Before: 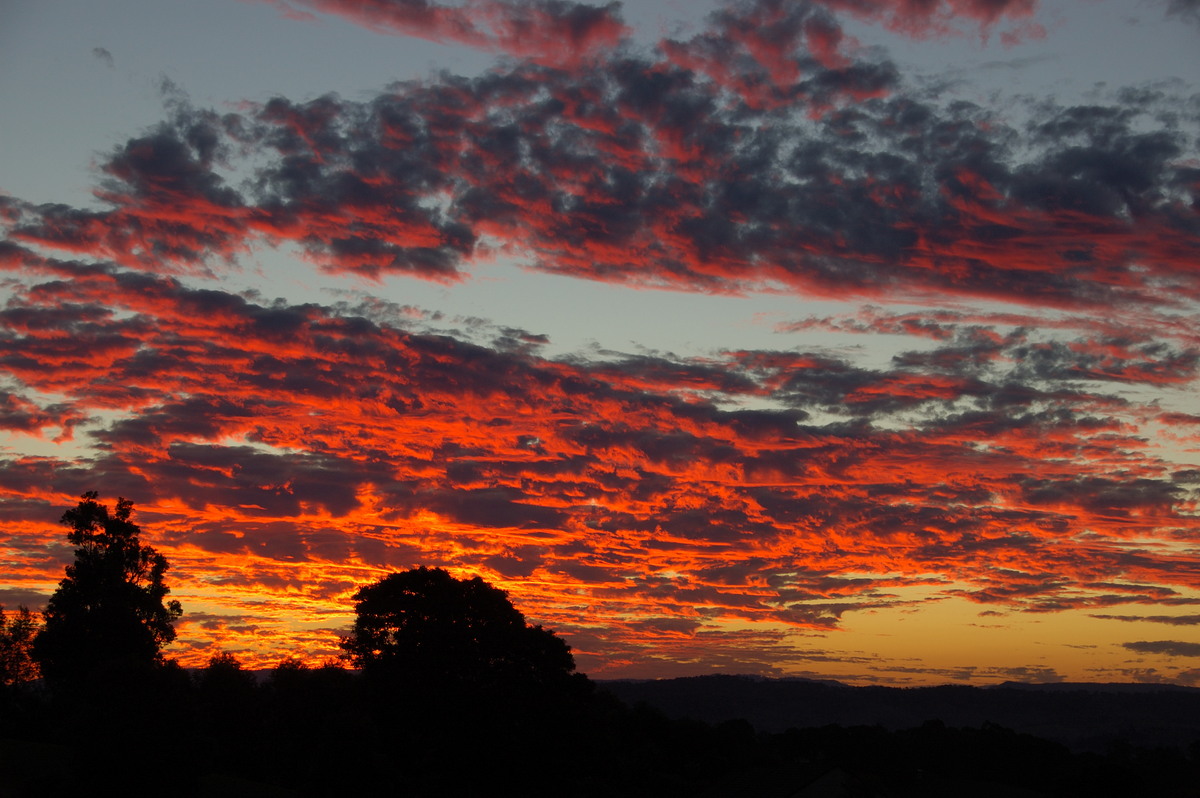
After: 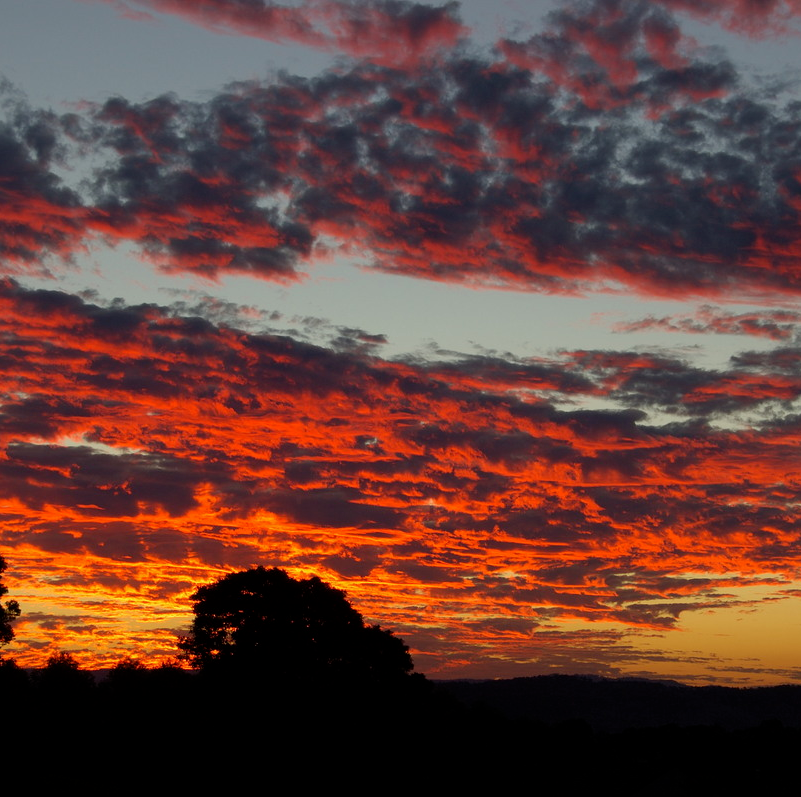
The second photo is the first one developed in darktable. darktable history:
crop and rotate: left 13.539%, right 19.652%
